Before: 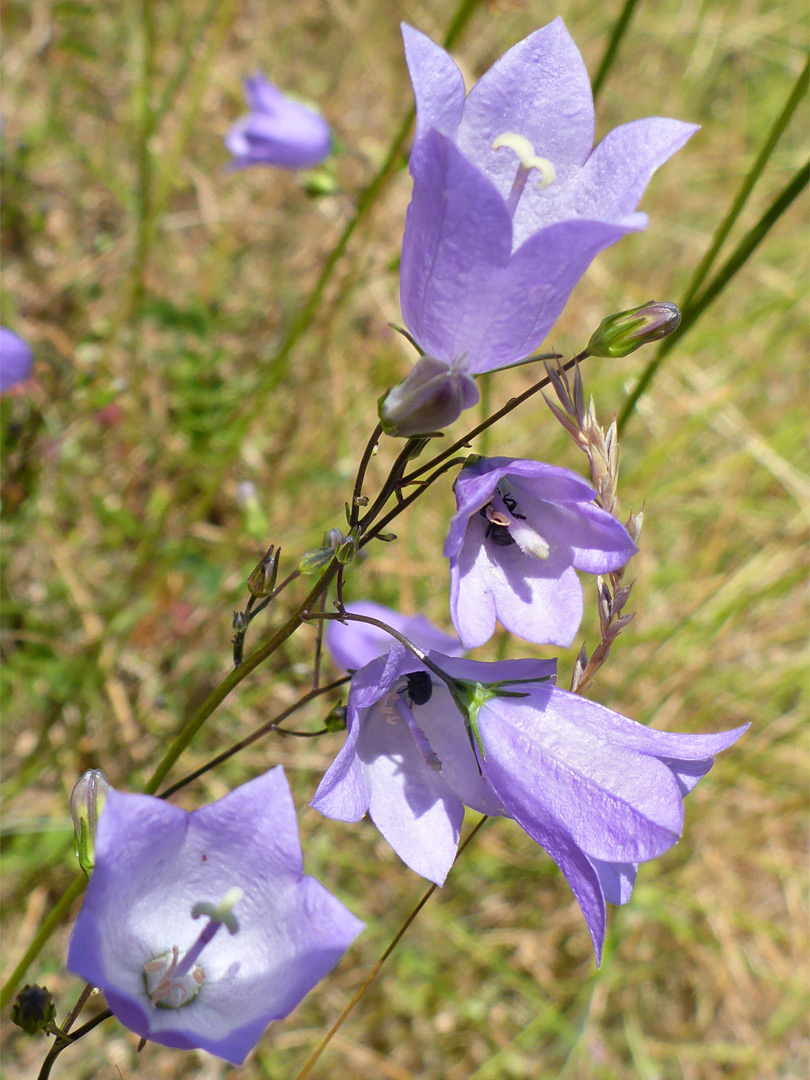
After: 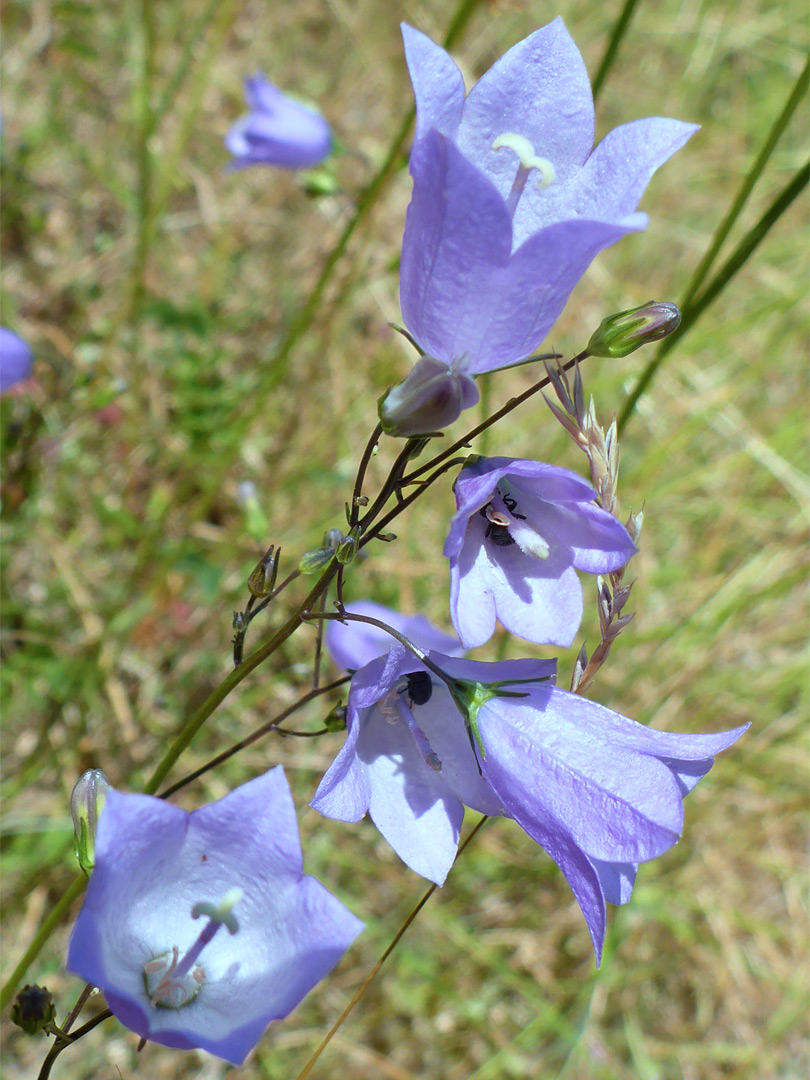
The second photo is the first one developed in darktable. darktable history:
color correction: highlights a* -9.92, highlights b* -9.95
